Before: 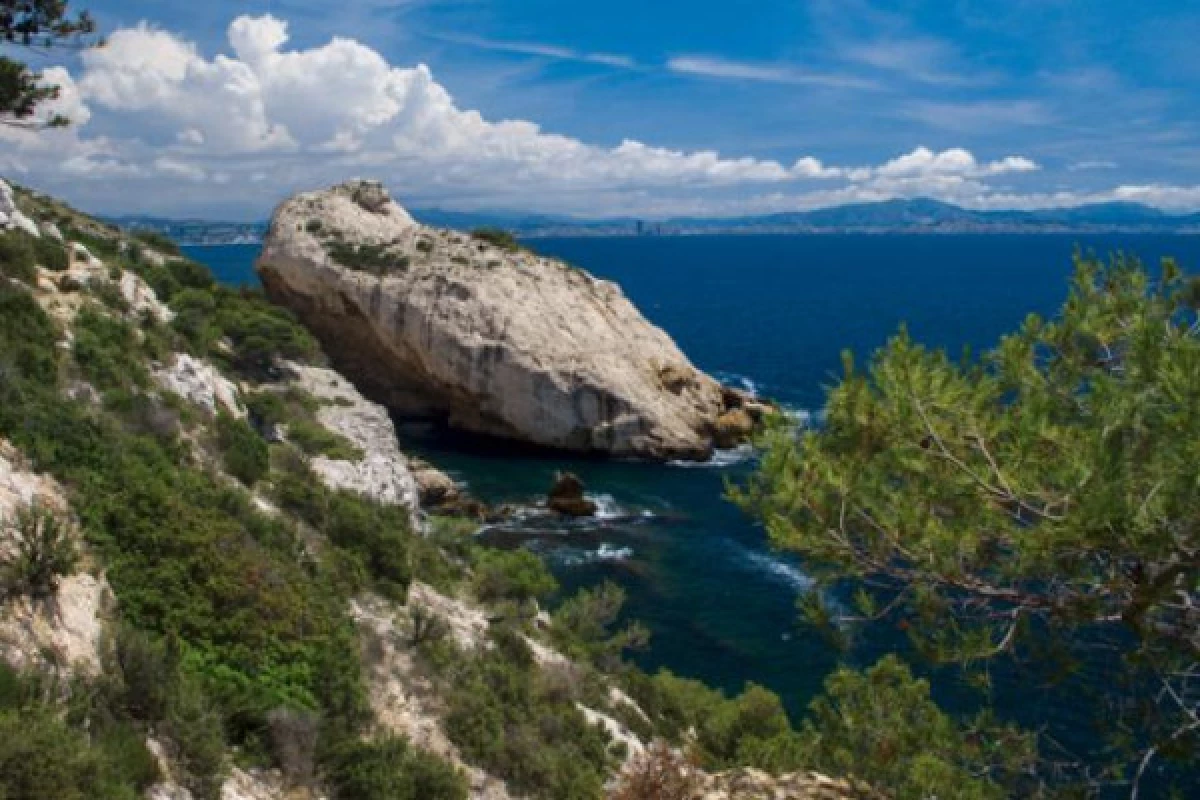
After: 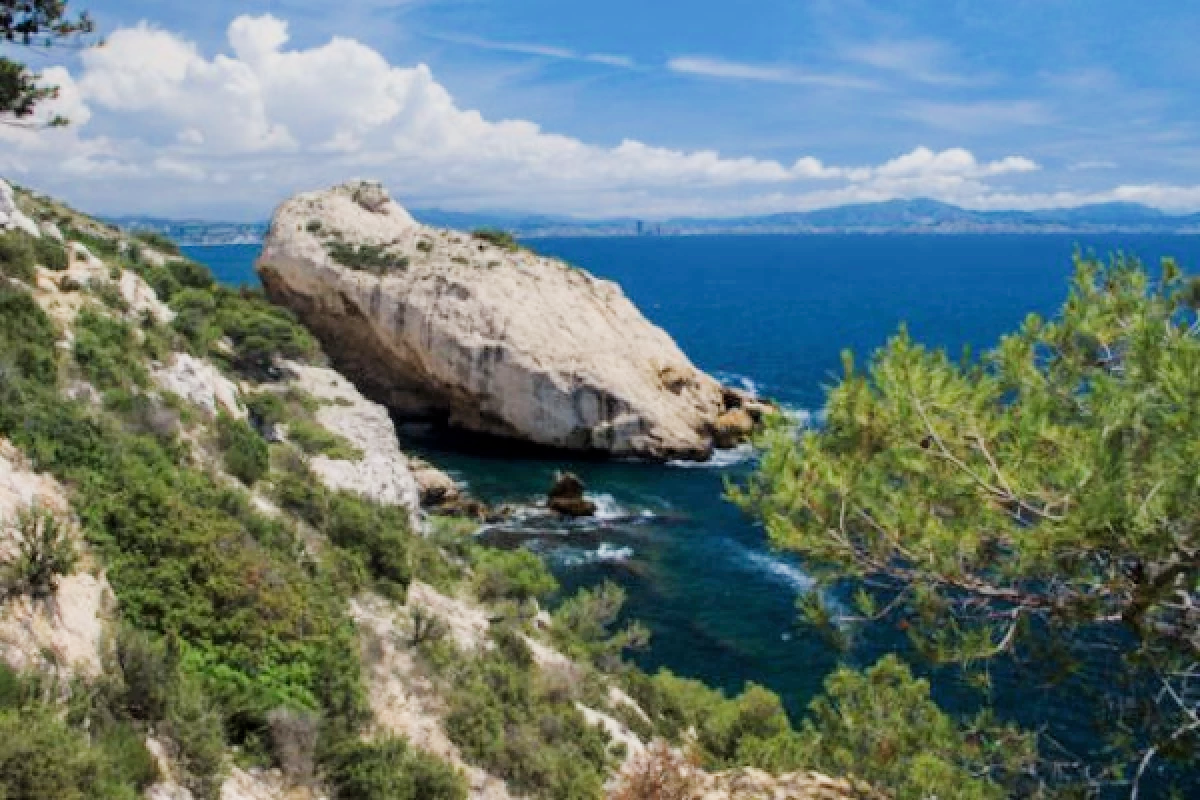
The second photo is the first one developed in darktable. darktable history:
filmic rgb: black relative exposure -6.98 EV, white relative exposure 5.63 EV, hardness 2.86
exposure: black level correction 0, exposure 1.2 EV, compensate exposure bias true, compensate highlight preservation false
